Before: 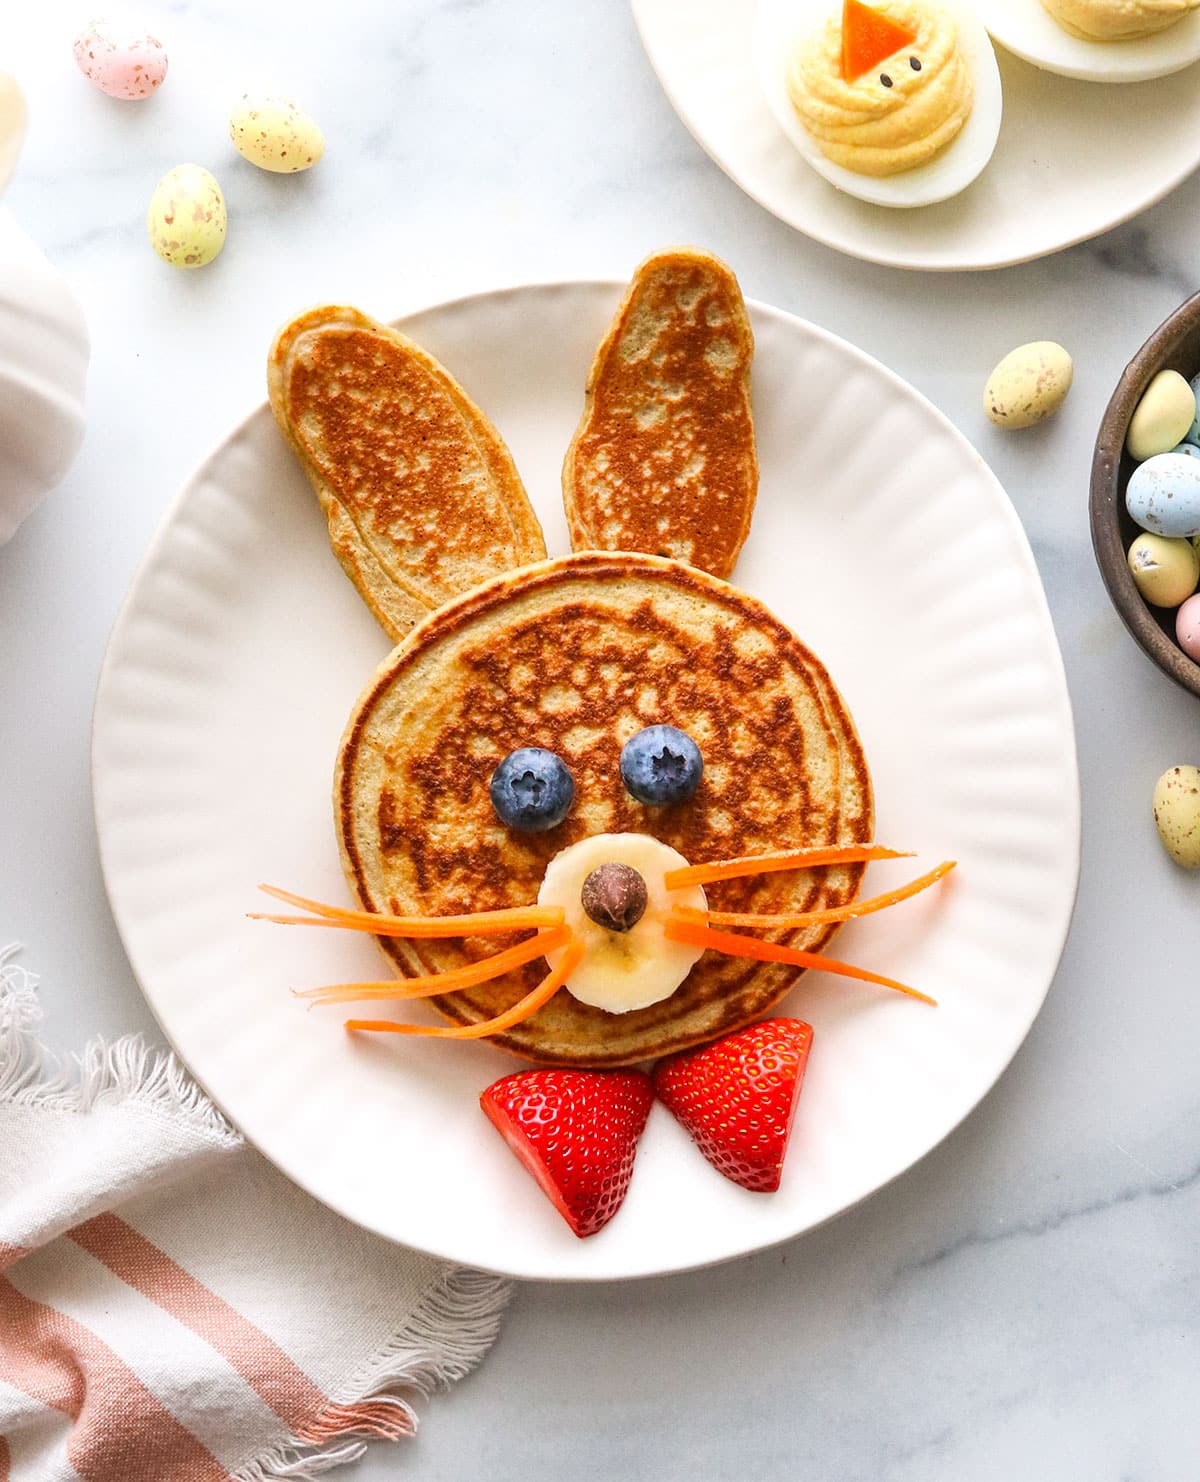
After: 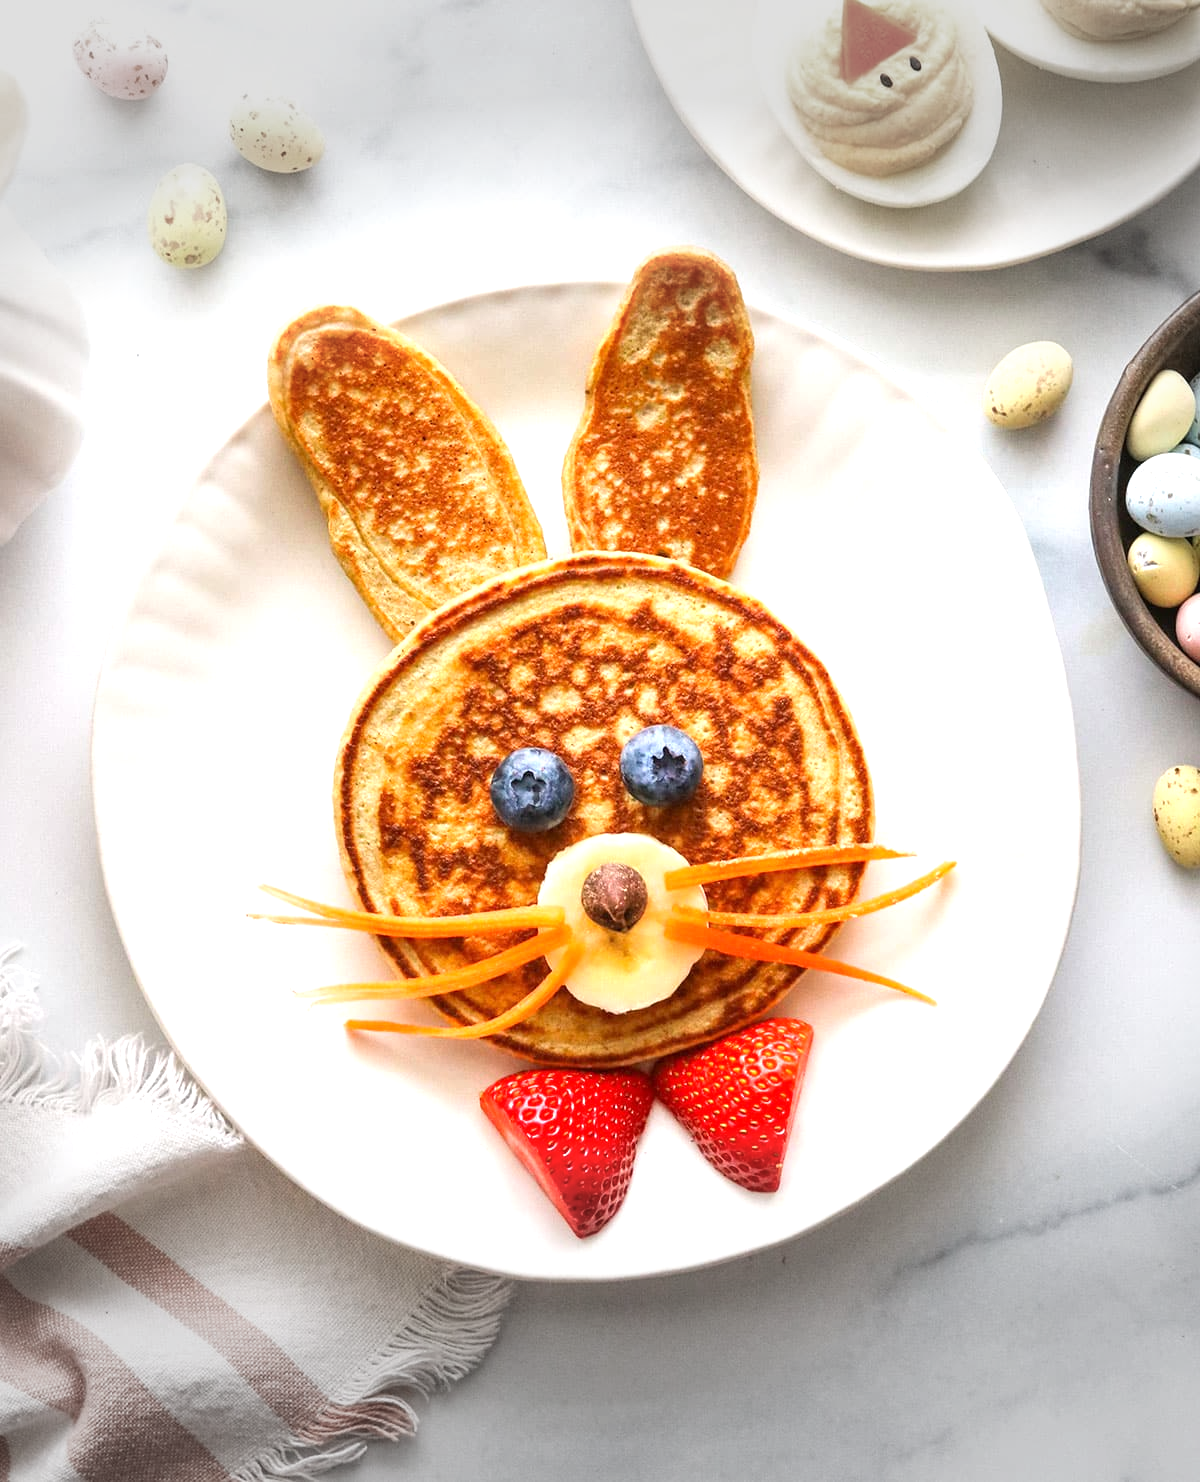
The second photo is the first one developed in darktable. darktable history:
exposure: exposure 0.566 EV, compensate highlight preservation false
vignetting: fall-off start 79.43%, saturation -0.649, width/height ratio 1.327, unbound false
